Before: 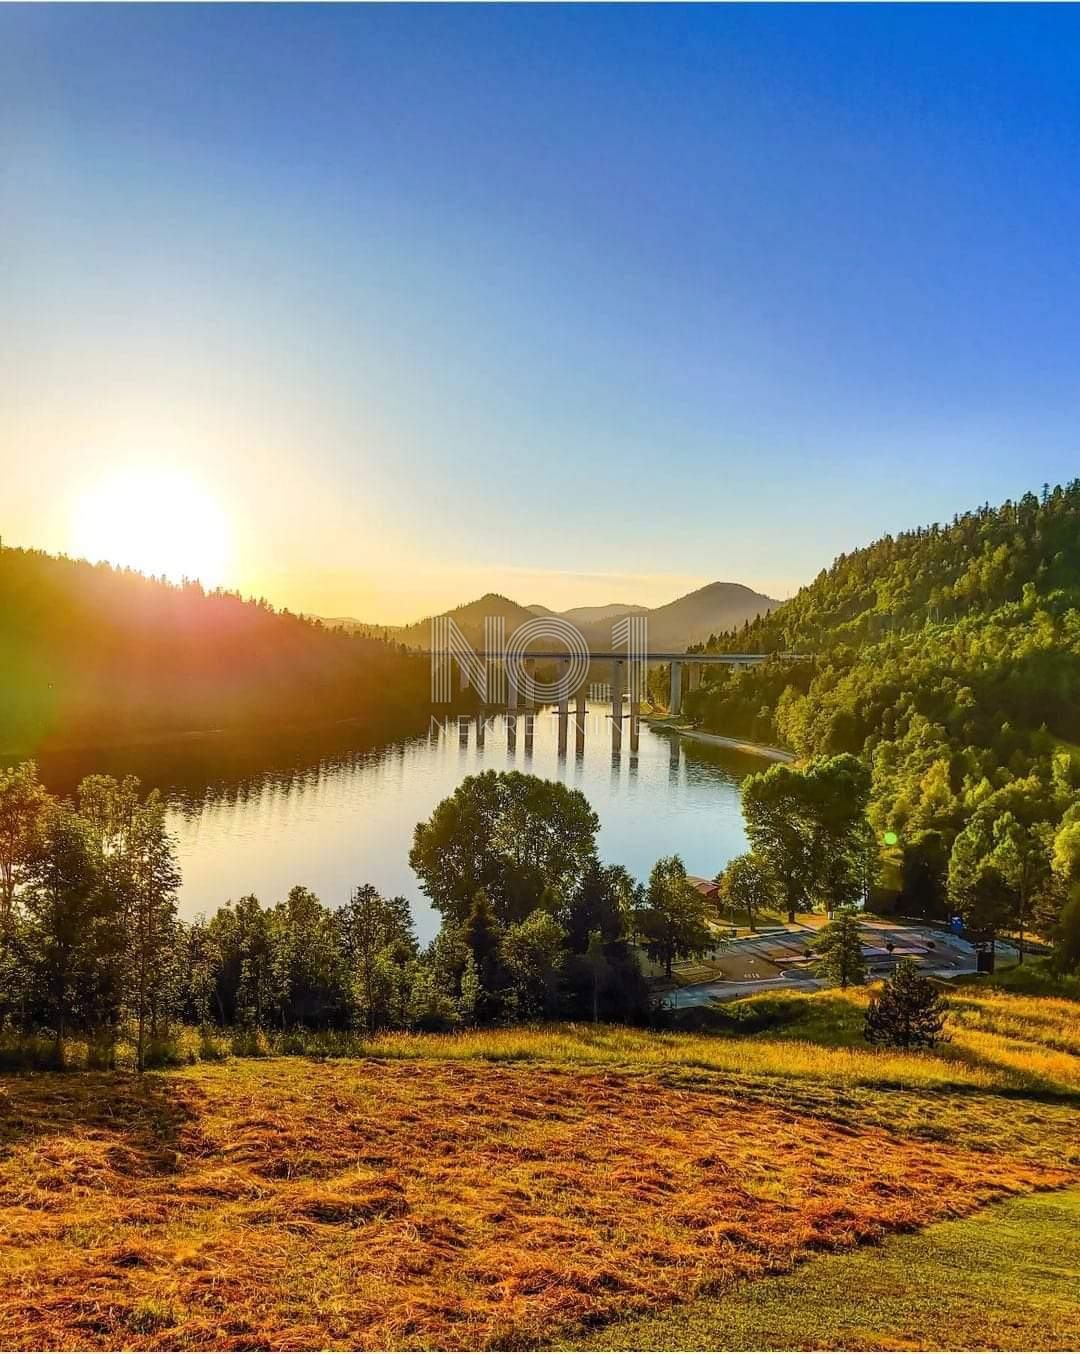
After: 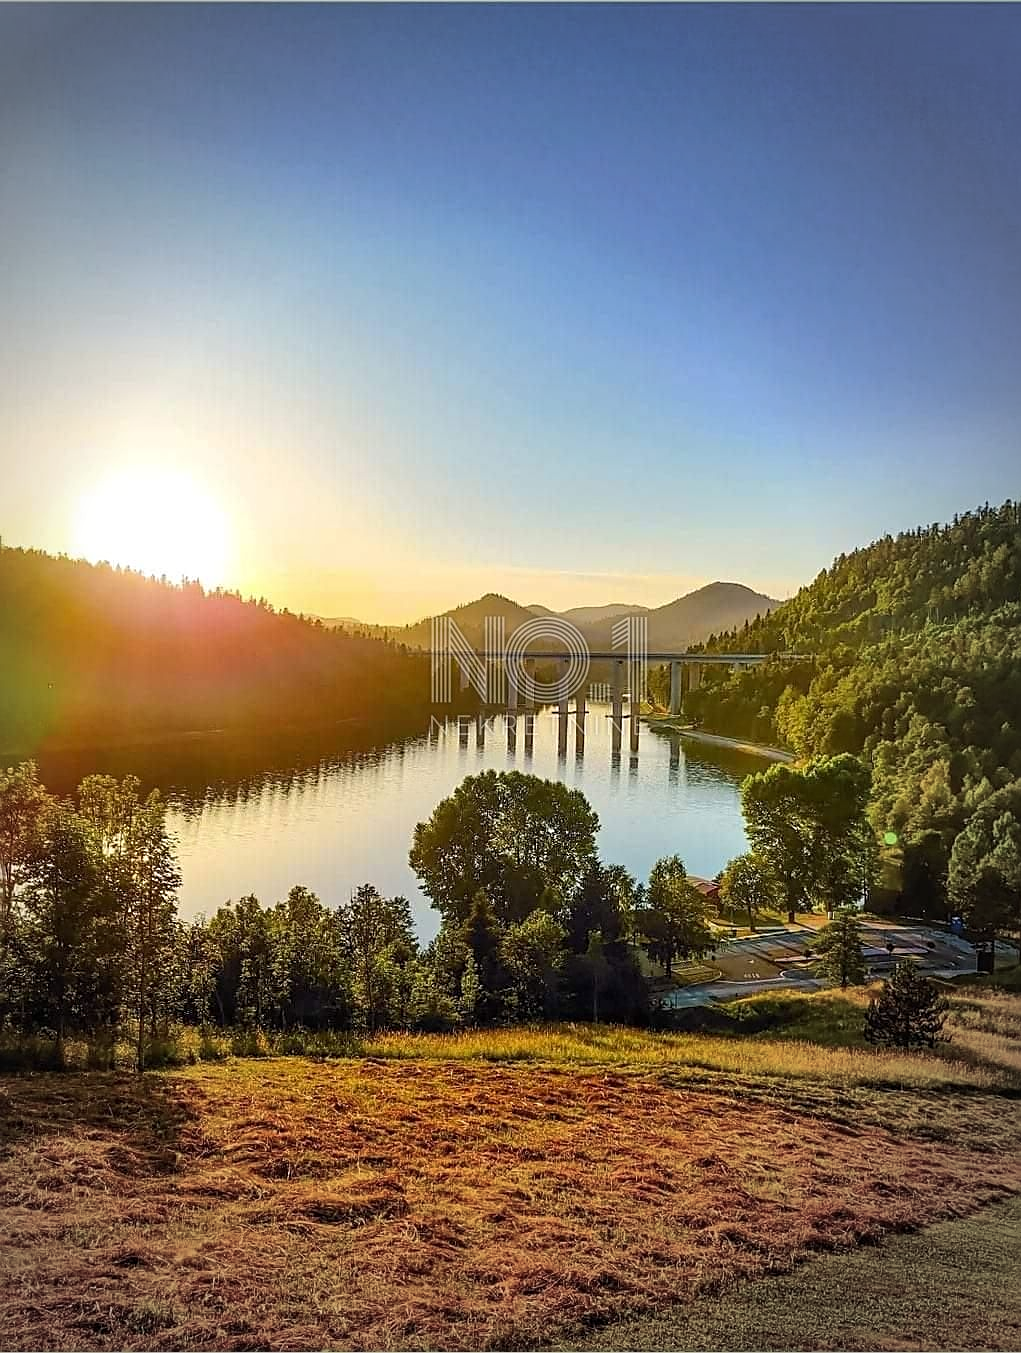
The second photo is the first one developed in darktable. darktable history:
crop and rotate: left 0%, right 5.376%
tone equalizer: edges refinement/feathering 500, mask exposure compensation -1.57 EV, preserve details no
sharpen: on, module defaults
vignetting: fall-off start 64.14%, center (-0.121, -0.007), width/height ratio 0.873
